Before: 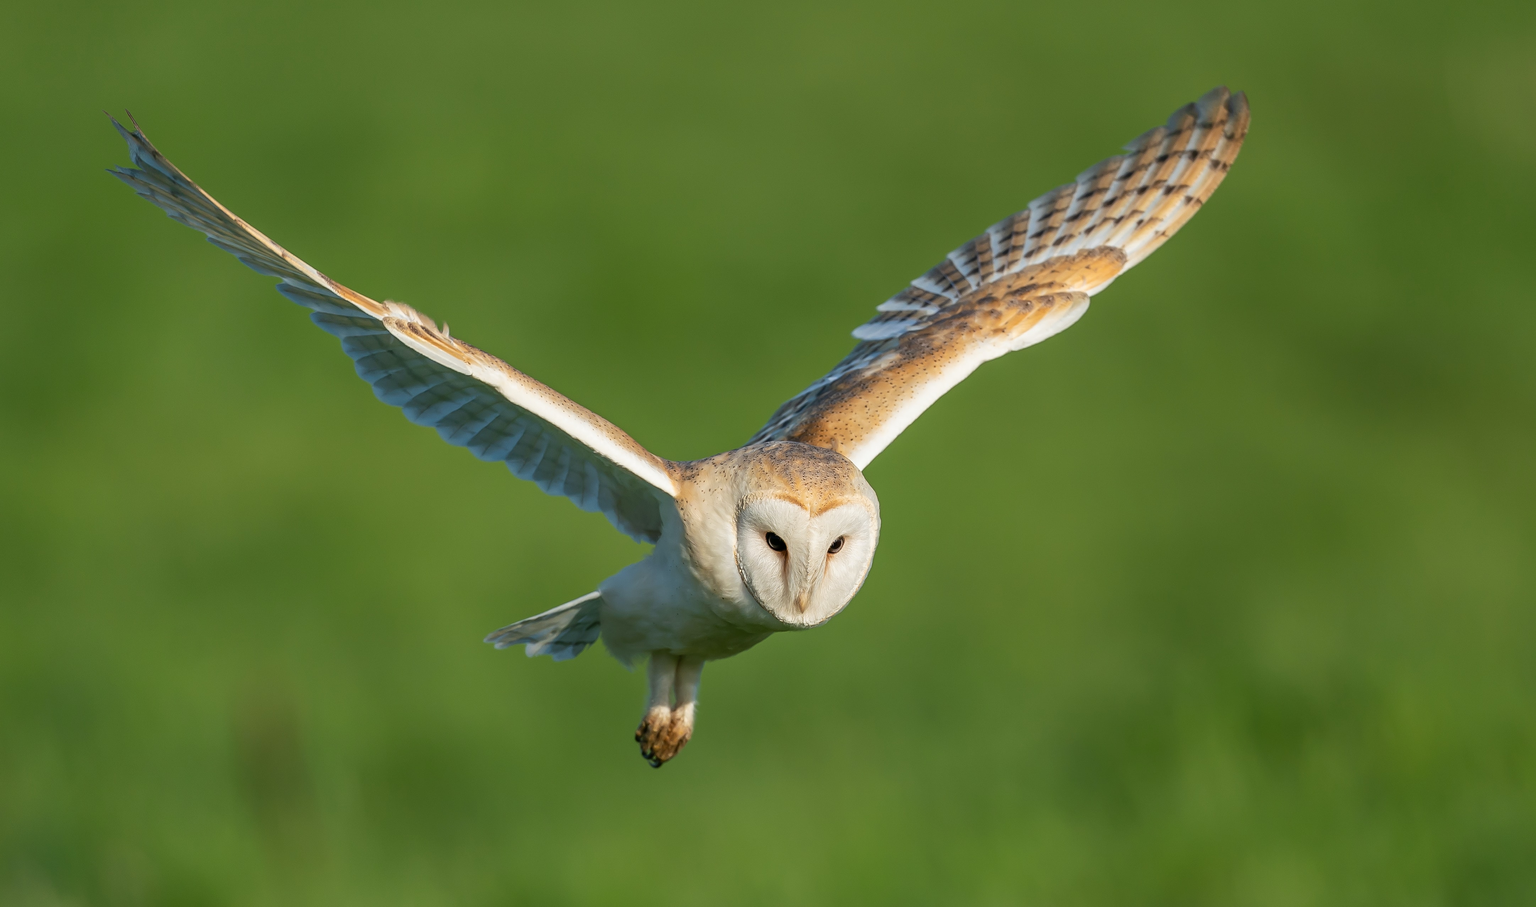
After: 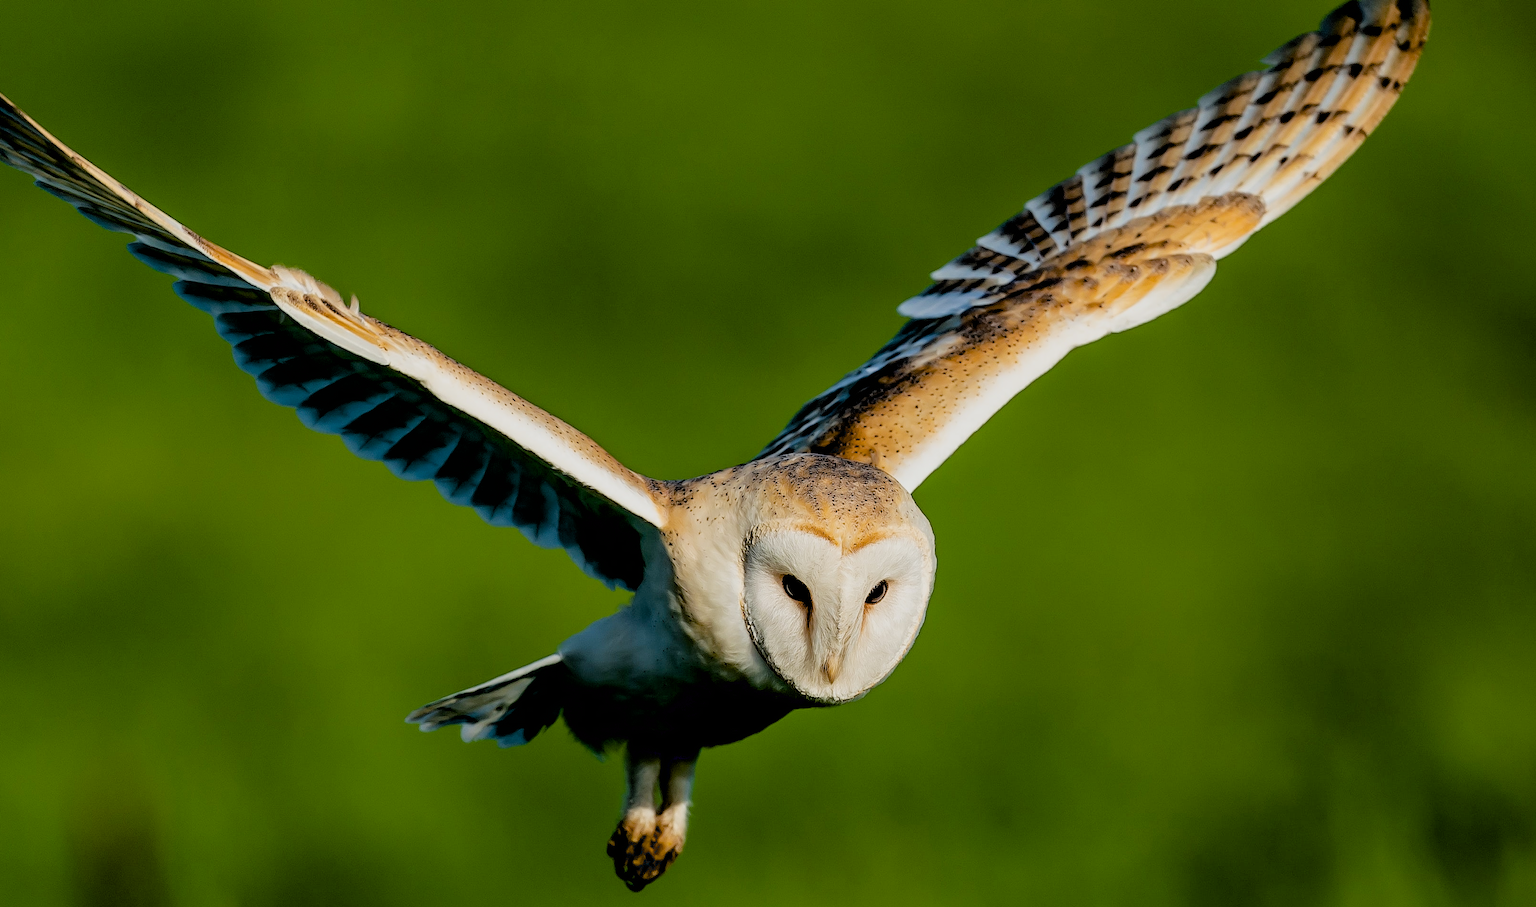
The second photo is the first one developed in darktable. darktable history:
crop and rotate: left 11.831%, top 11.346%, right 13.429%, bottom 13.899%
filmic rgb: black relative exposure -3.86 EV, white relative exposure 3.48 EV, hardness 2.63, contrast 1.103
exposure: black level correction 0.056, compensate highlight preservation false
